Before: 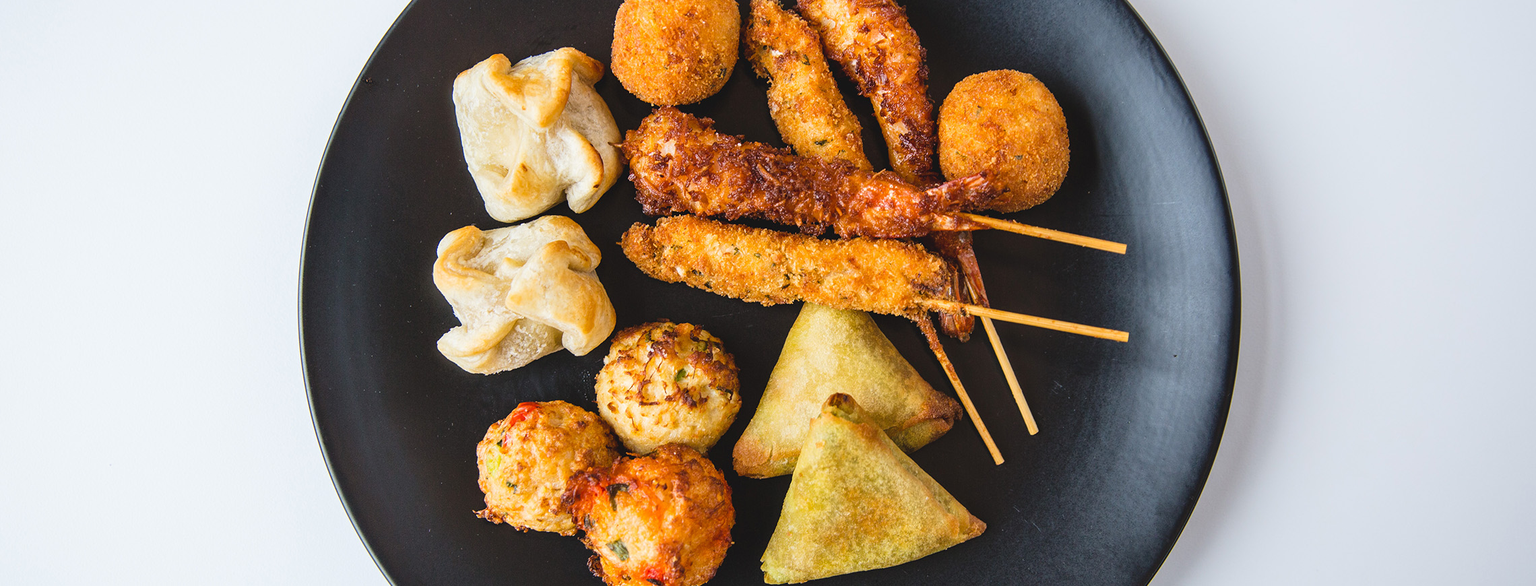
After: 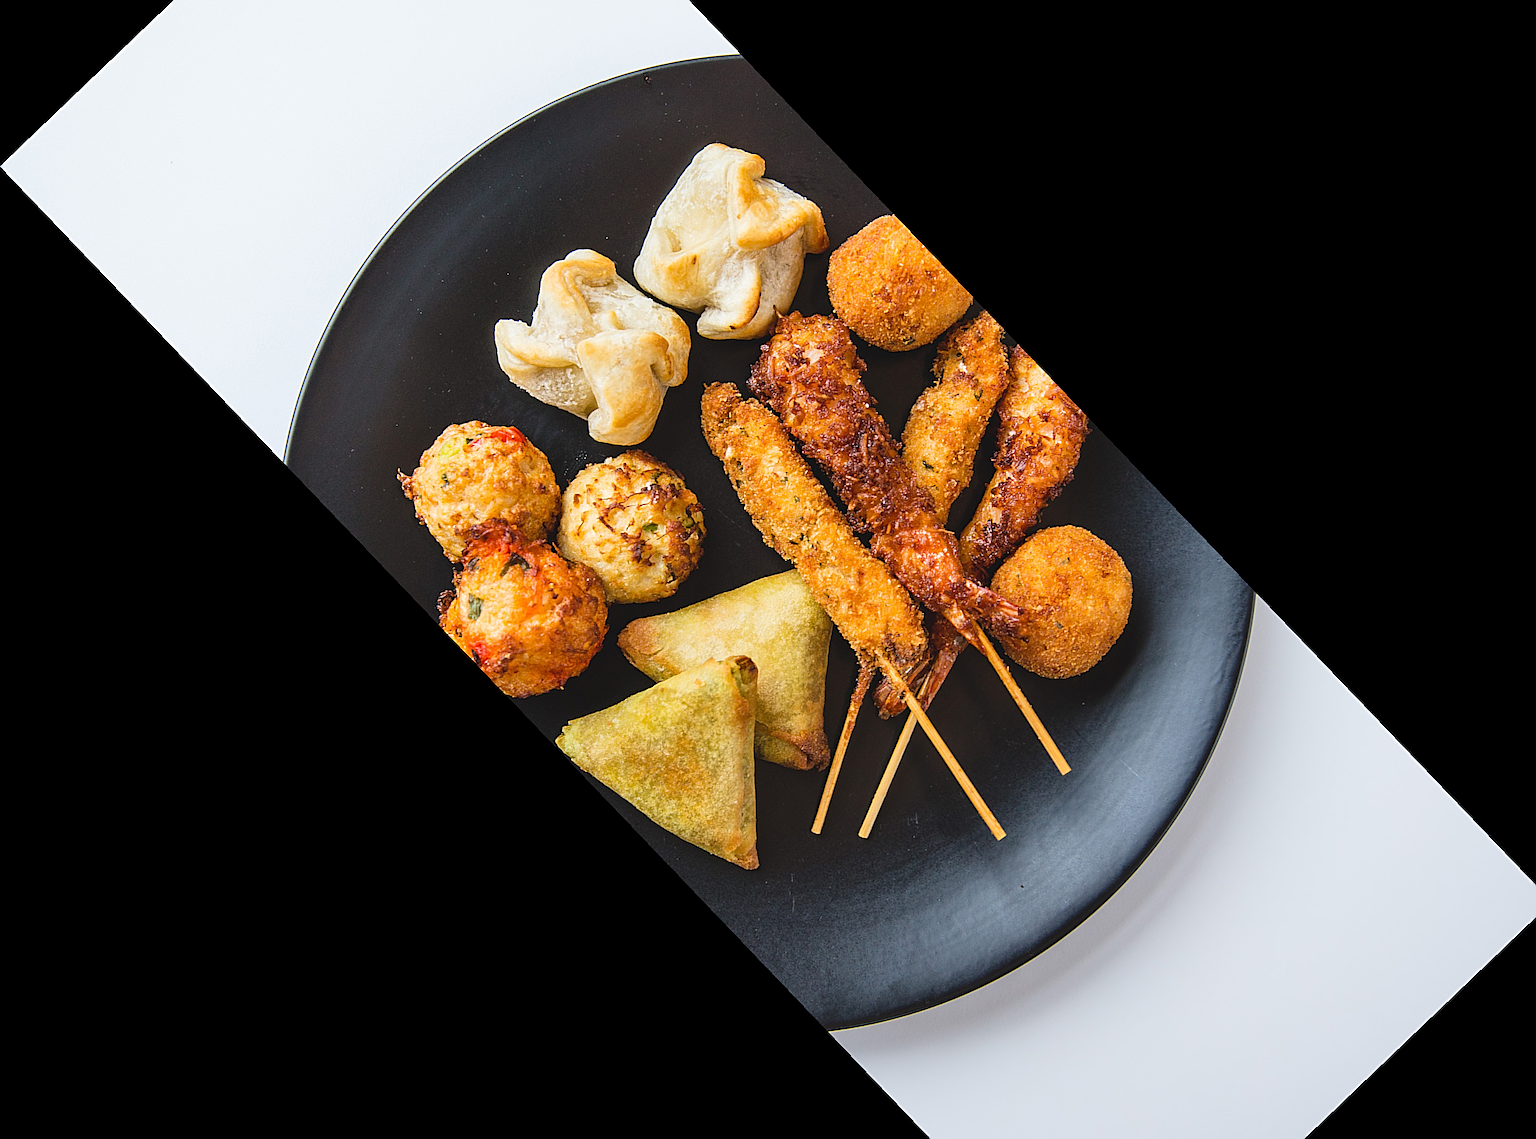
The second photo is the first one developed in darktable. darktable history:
crop and rotate: angle -46.26°, top 16.234%, right 0.912%, bottom 11.704%
sharpen: on, module defaults
